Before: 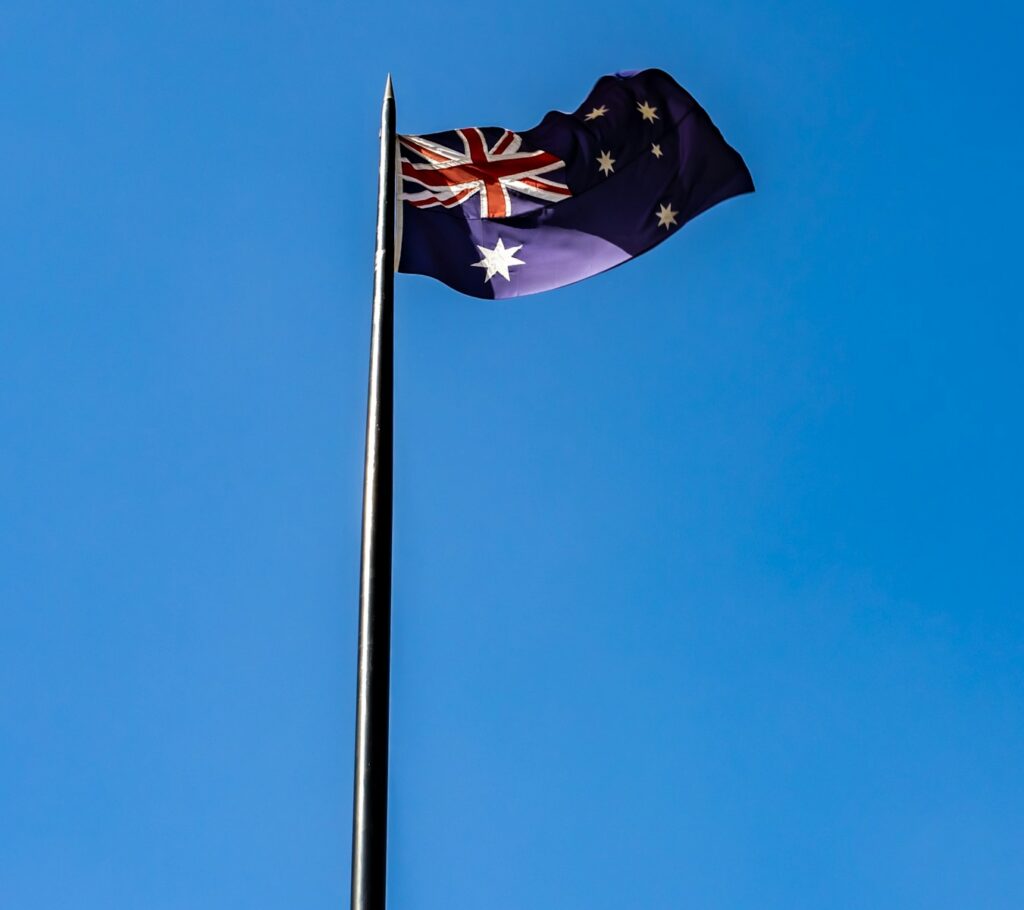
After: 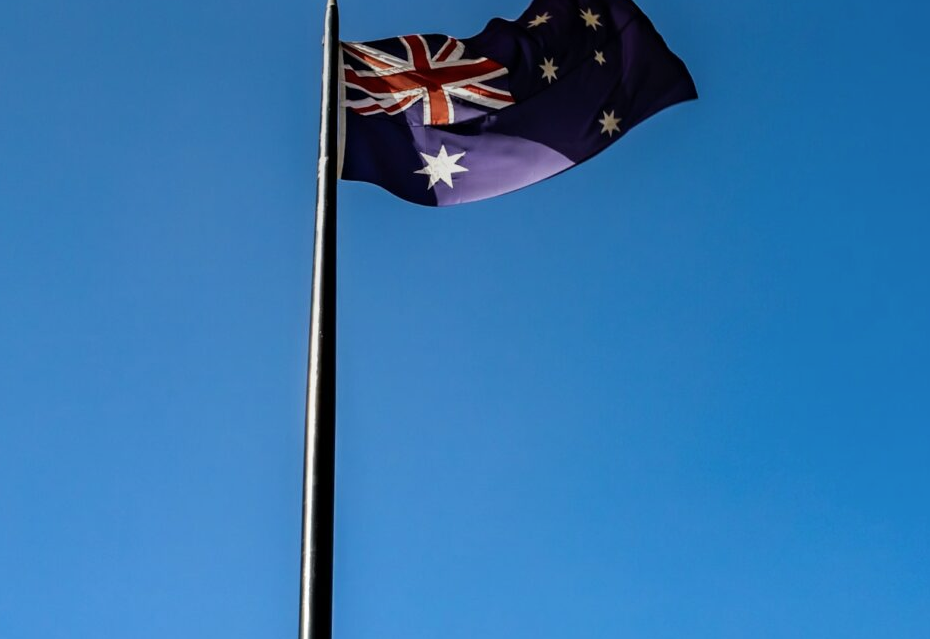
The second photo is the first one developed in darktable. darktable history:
tone equalizer: on, module defaults
contrast brightness saturation: saturation -0.05
crop: left 5.596%, top 10.314%, right 3.534%, bottom 19.395%
graduated density: on, module defaults
